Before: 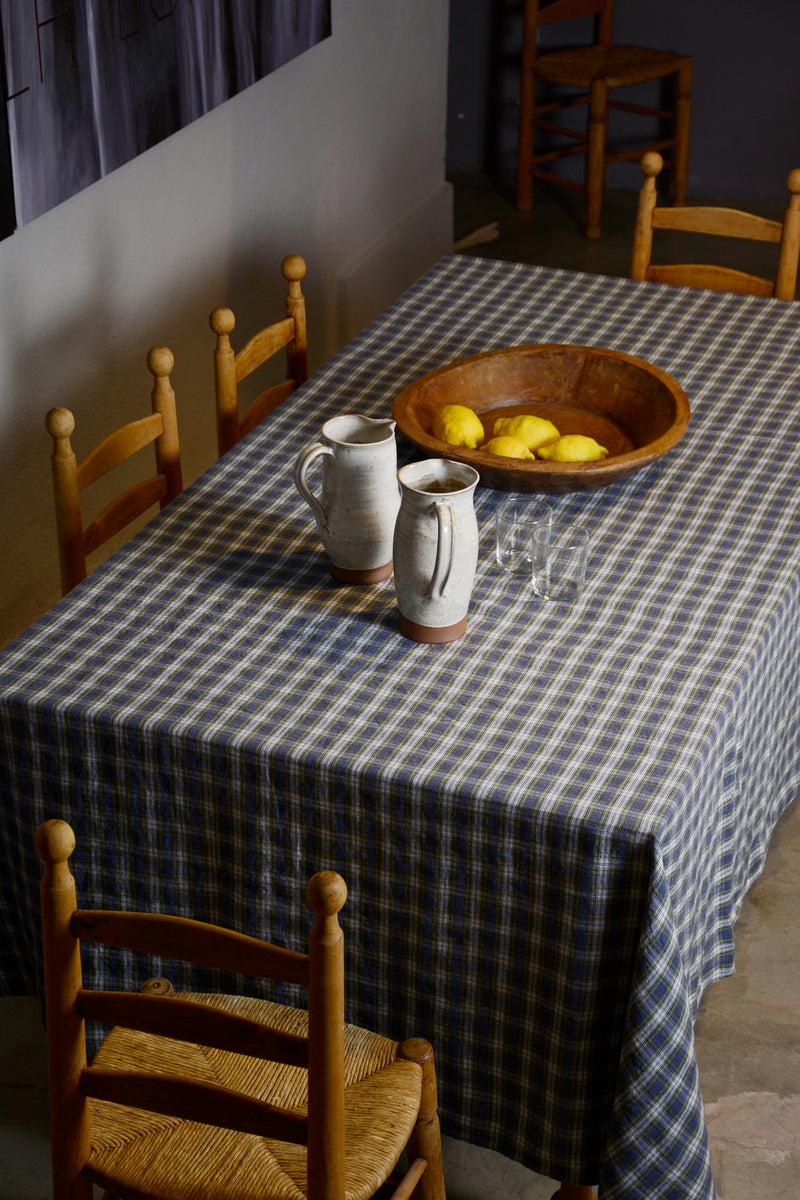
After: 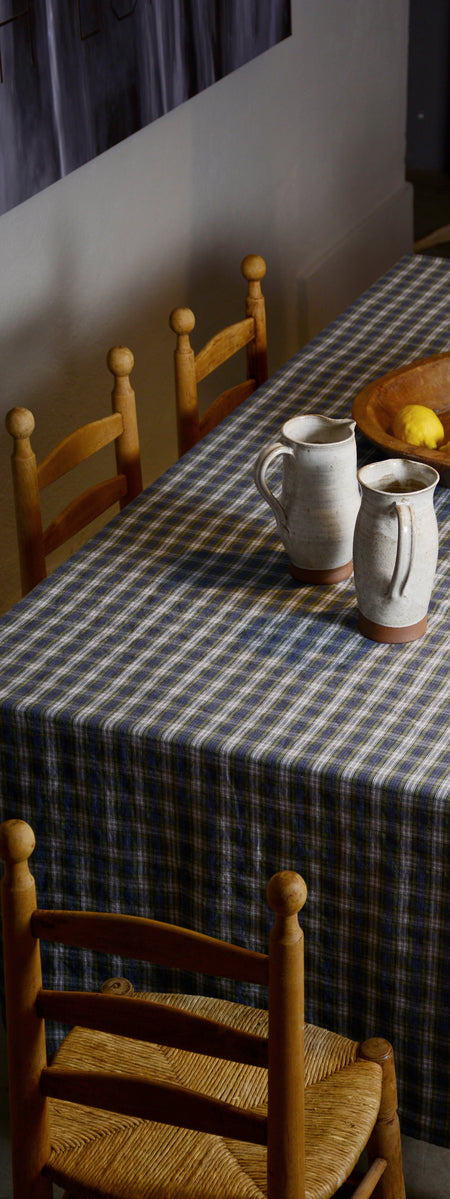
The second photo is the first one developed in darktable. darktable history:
contrast brightness saturation: saturation -0.05
crop: left 5.114%, right 38.589%
